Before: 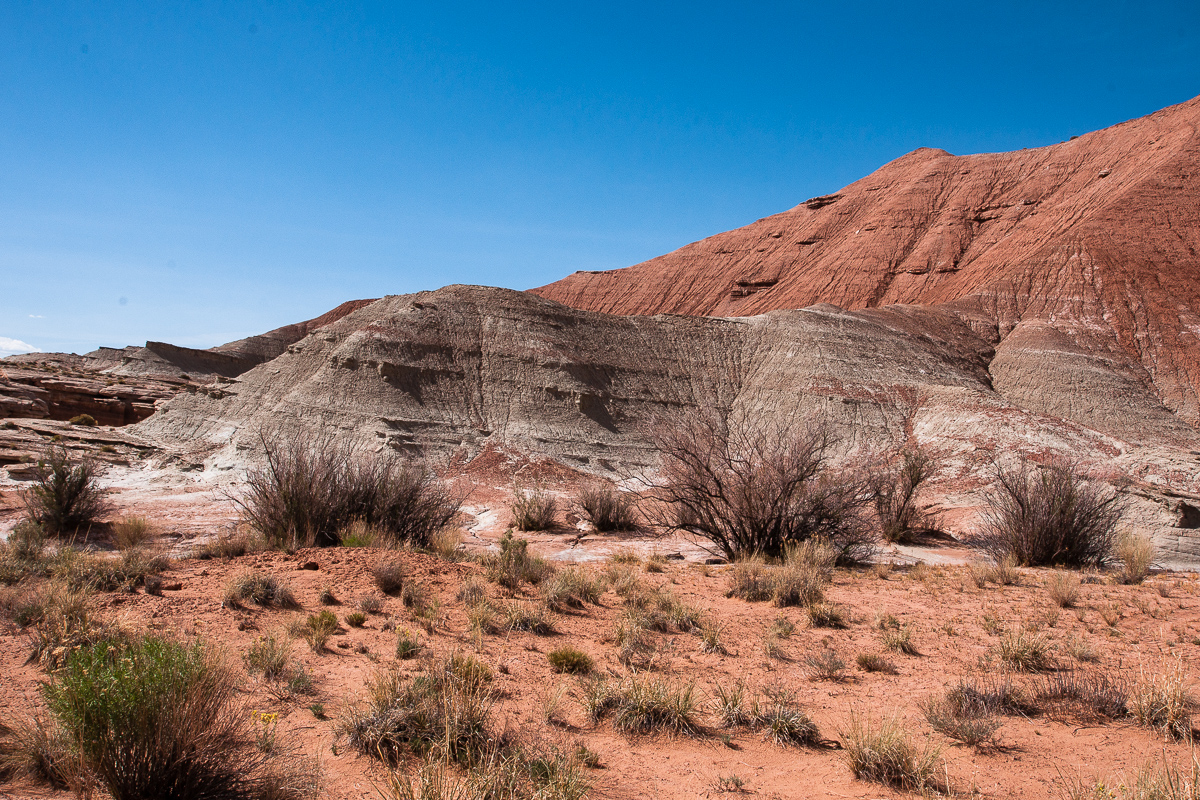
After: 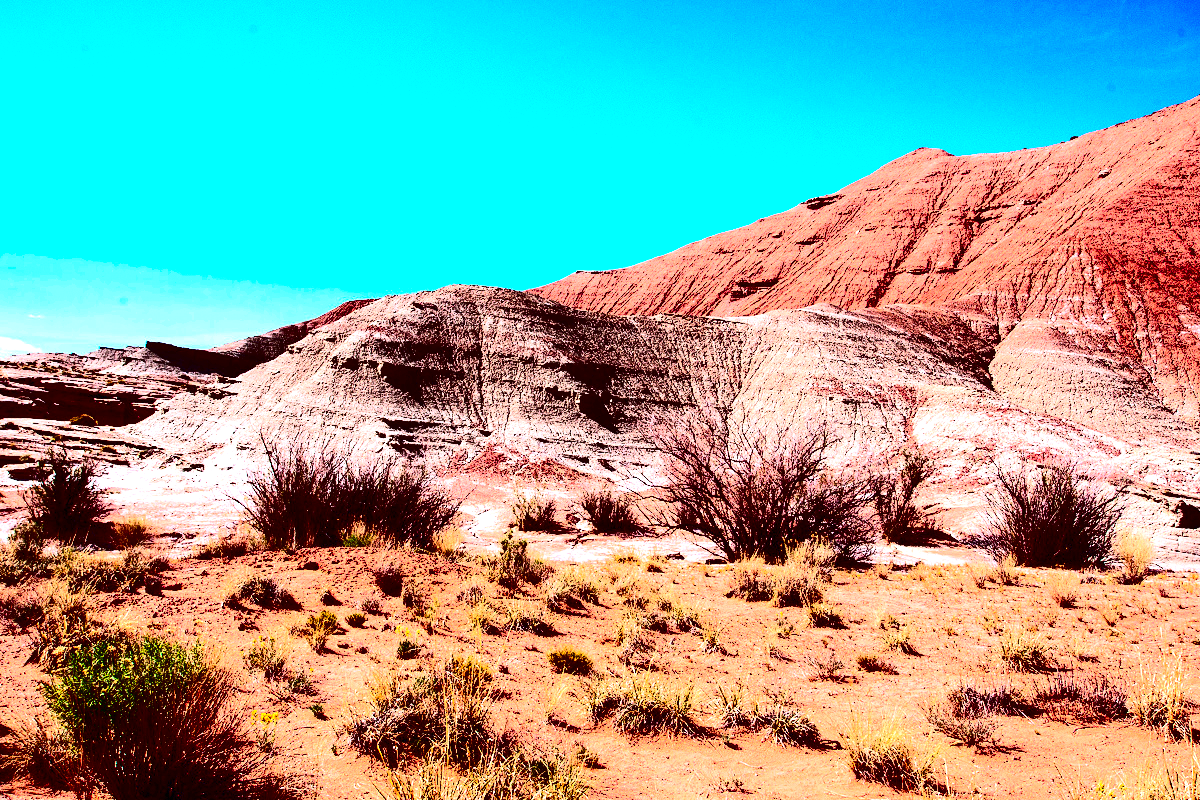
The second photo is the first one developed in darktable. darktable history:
contrast brightness saturation: contrast 0.751, brightness -0.99, saturation 0.982
color calibration: illuminant as shot in camera, x 0.358, y 0.373, temperature 4628.91 K
exposure: black level correction 0, exposure 1.383 EV, compensate highlight preservation false
